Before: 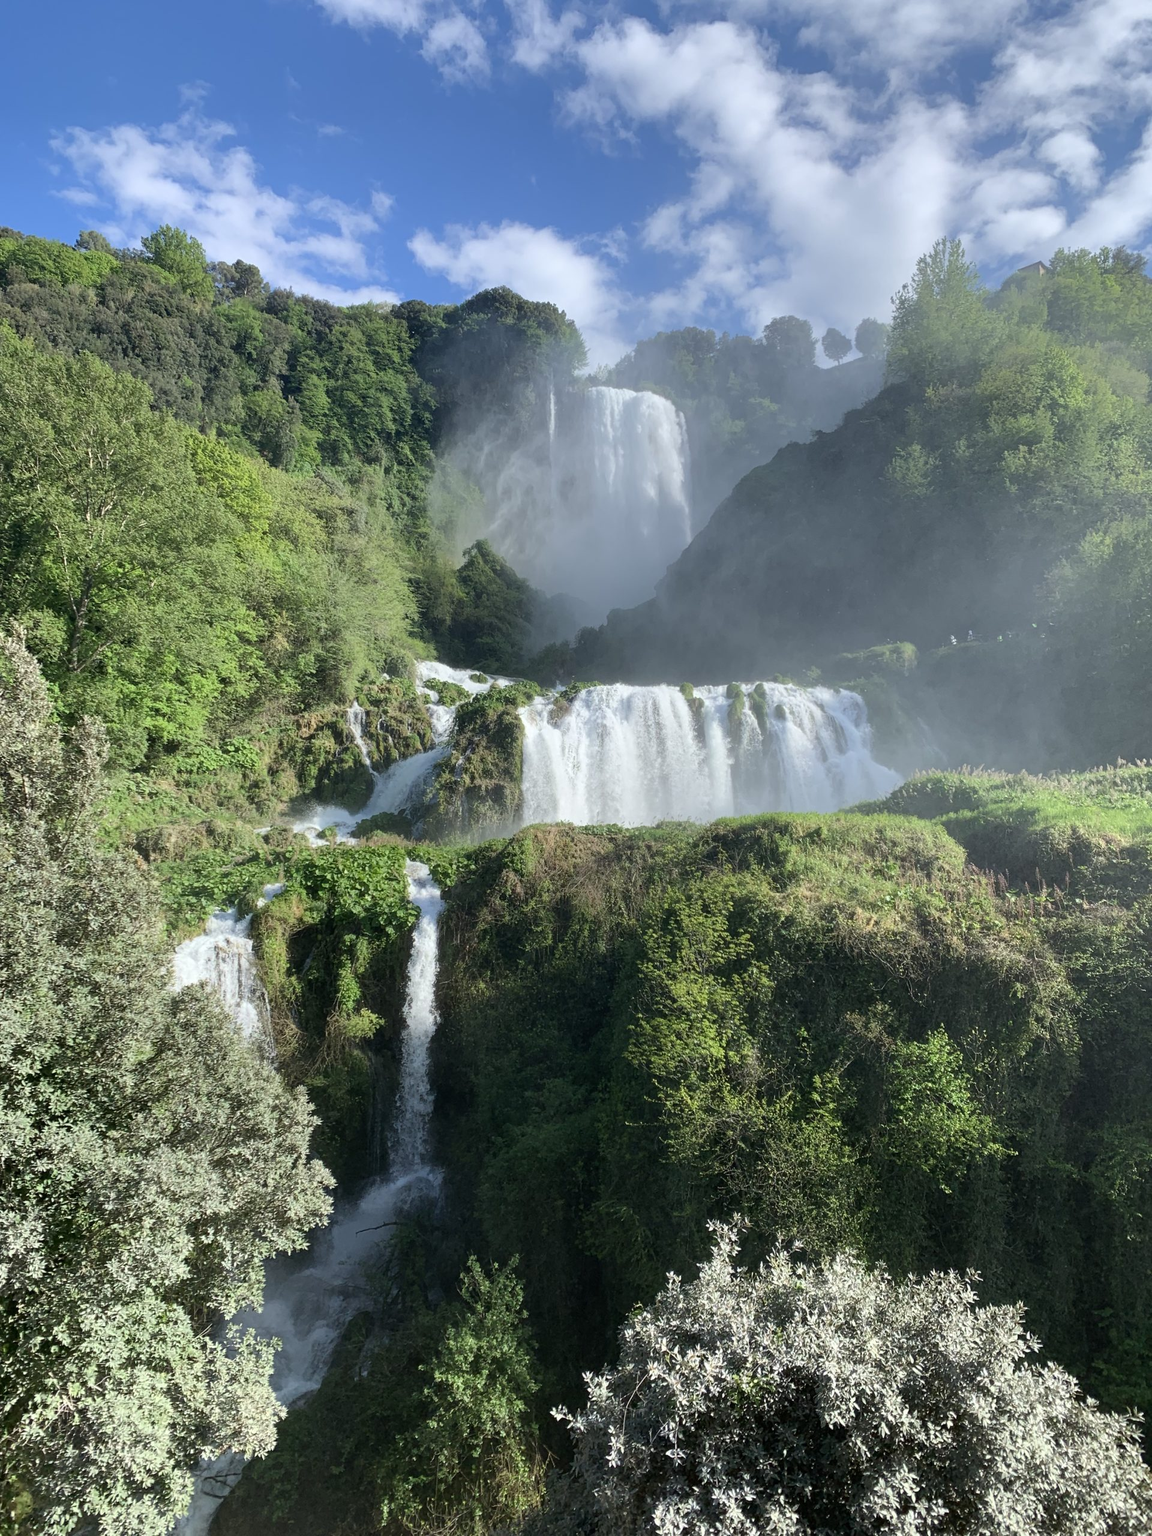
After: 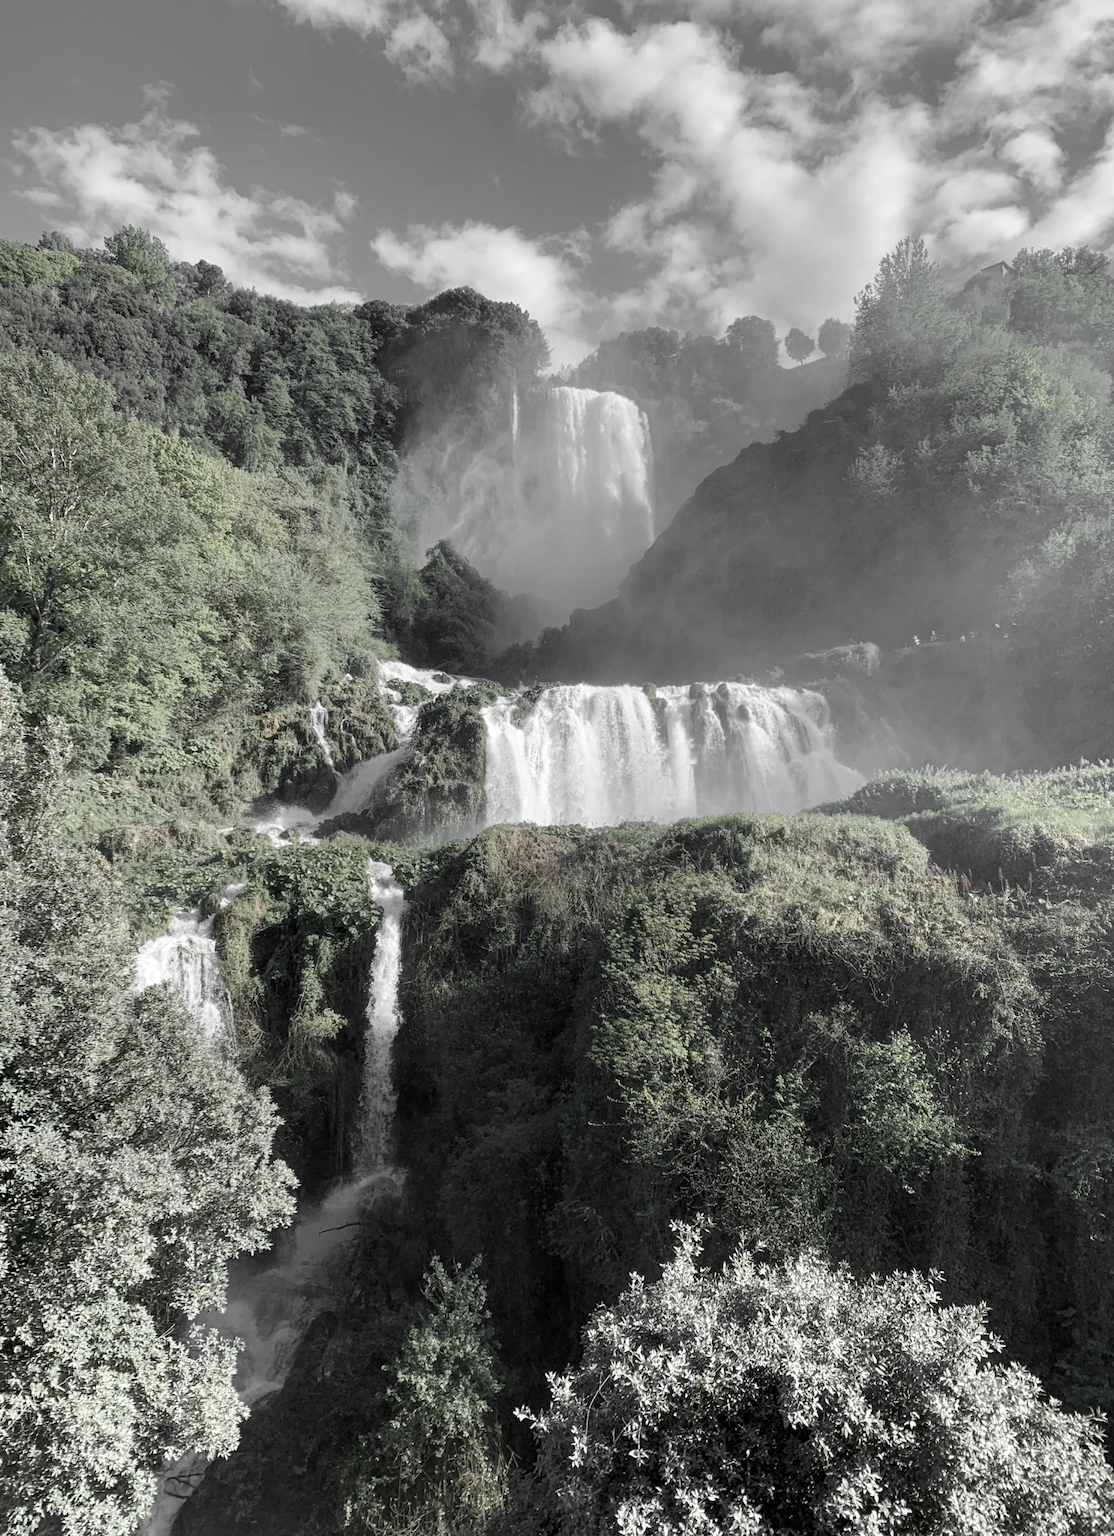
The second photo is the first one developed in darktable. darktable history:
local contrast: highlights 100%, shadows 100%, detail 120%, midtone range 0.2
crop and rotate: left 3.238%
color zones: curves: ch1 [(0, 0.831) (0.08, 0.771) (0.157, 0.268) (0.241, 0.207) (0.562, -0.005) (0.714, -0.013) (0.876, 0.01) (1, 0.831)]
